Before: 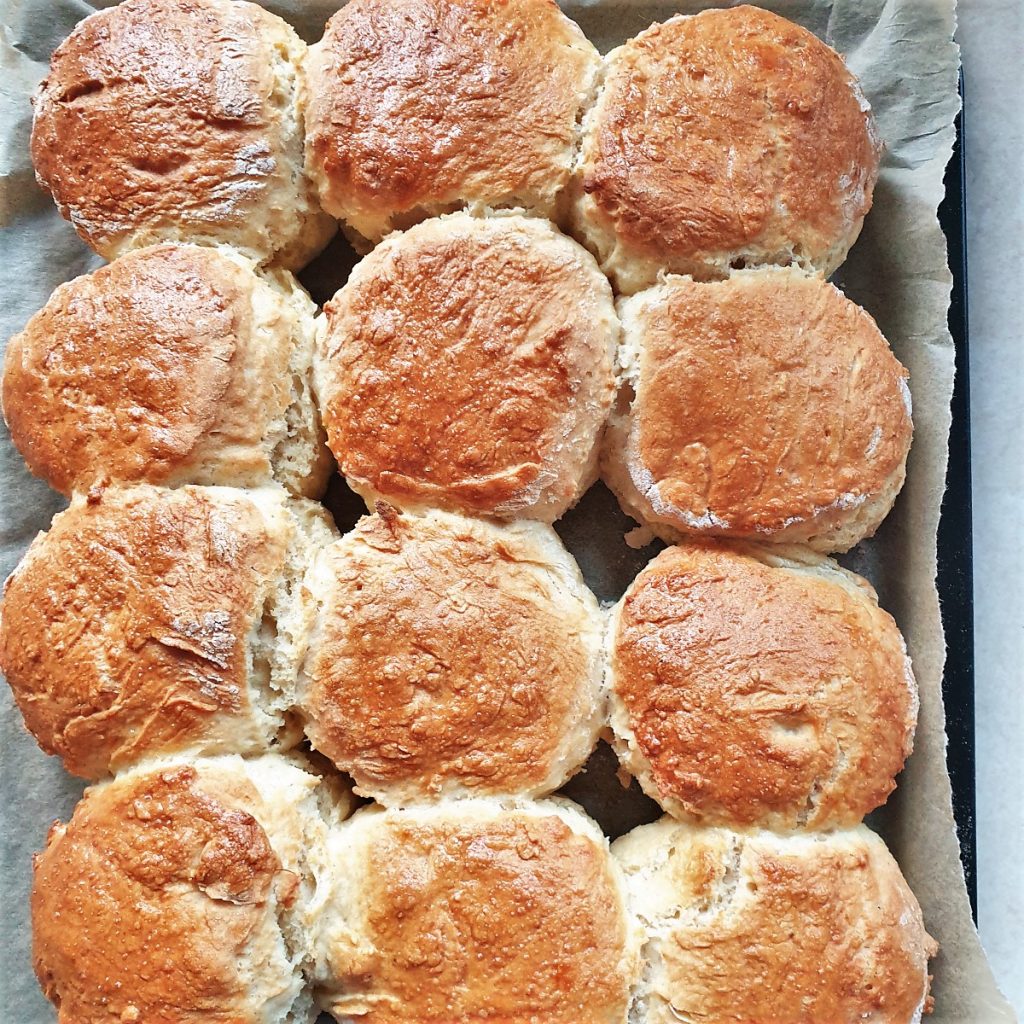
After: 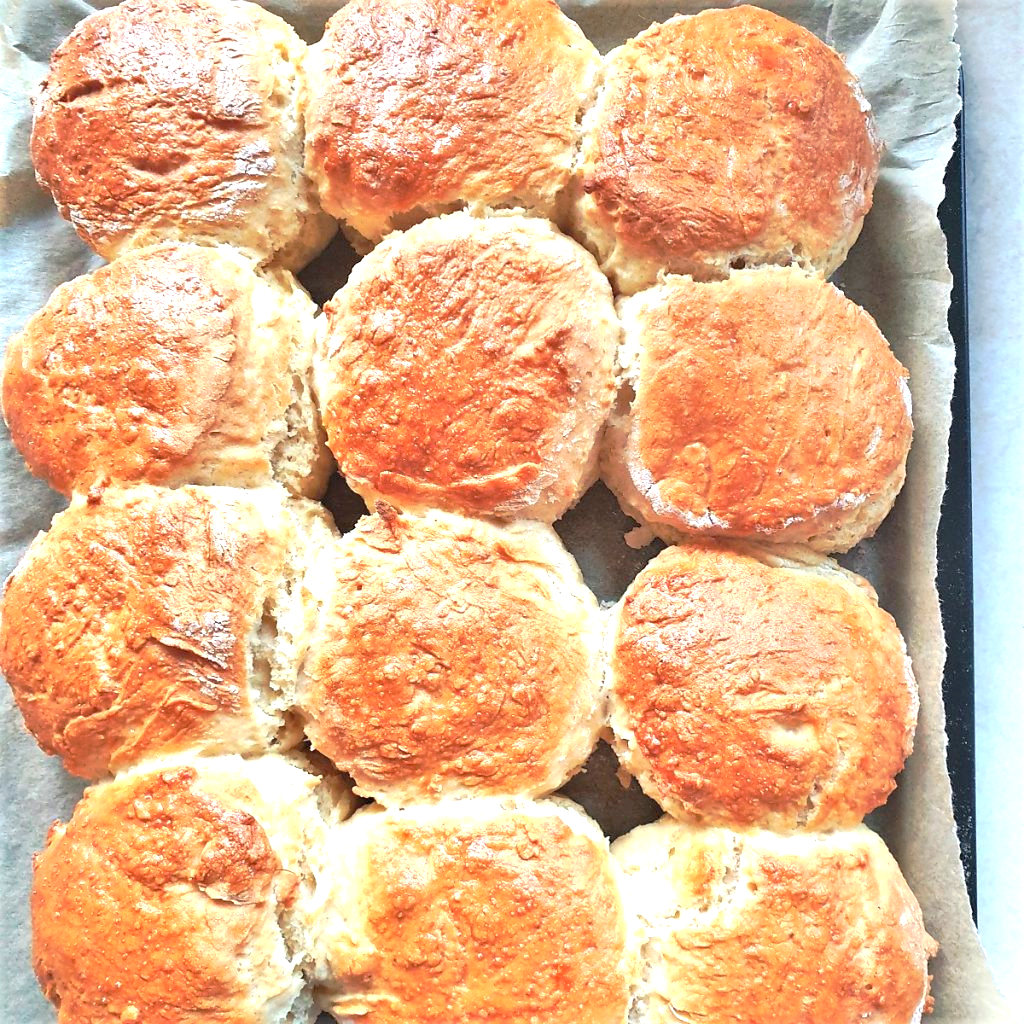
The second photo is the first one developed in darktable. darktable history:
exposure: black level correction 0, exposure 0.69 EV, compensate highlight preservation false
contrast brightness saturation: contrast 0.074, brightness 0.084, saturation 0.177
tone curve: curves: ch0 [(0, 0) (0.003, 0.005) (0.011, 0.016) (0.025, 0.036) (0.044, 0.071) (0.069, 0.112) (0.1, 0.149) (0.136, 0.187) (0.177, 0.228) (0.224, 0.272) (0.277, 0.32) (0.335, 0.374) (0.399, 0.429) (0.468, 0.479) (0.543, 0.538) (0.623, 0.609) (0.709, 0.697) (0.801, 0.789) (0.898, 0.876) (1, 1)], preserve colors none
